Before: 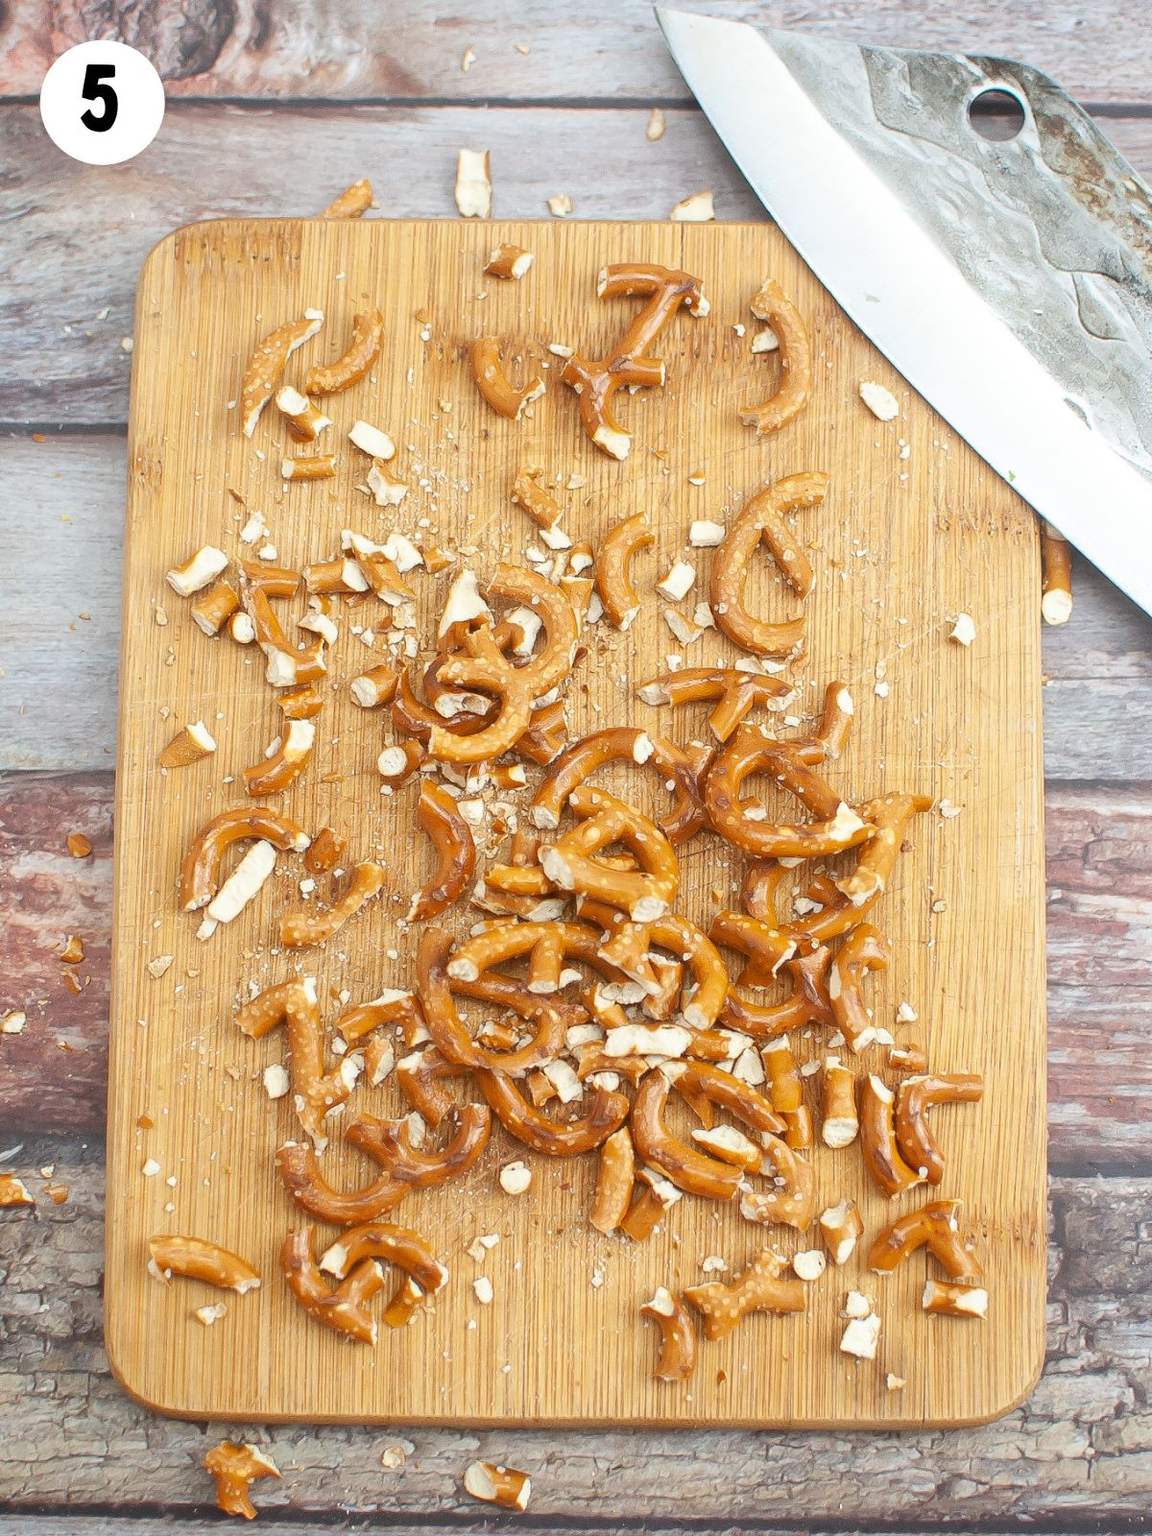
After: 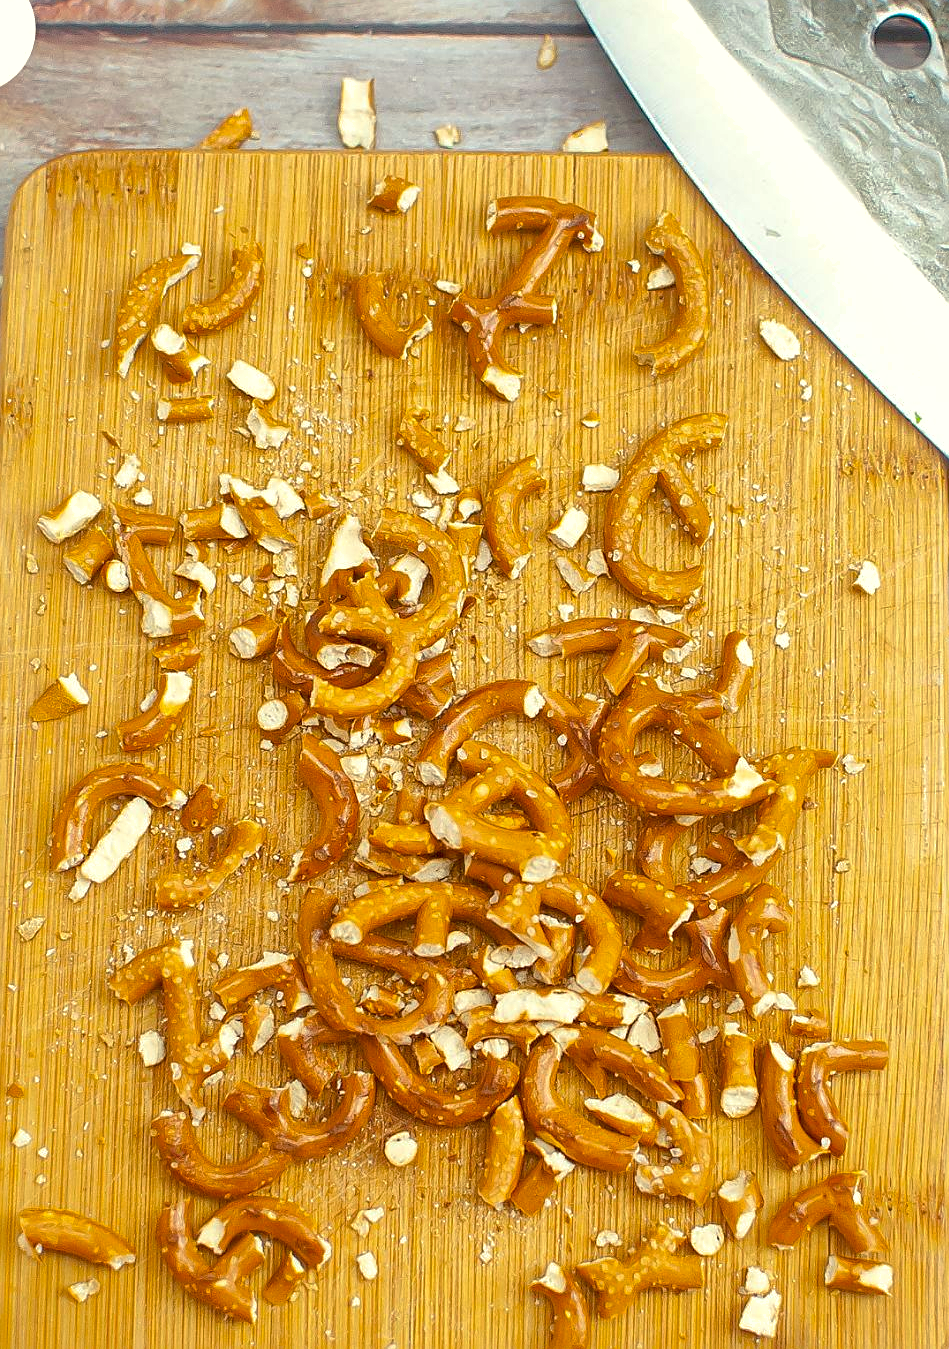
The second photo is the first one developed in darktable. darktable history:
crop: left 11.334%, top 4.927%, right 9.581%, bottom 10.733%
sharpen: on, module defaults
color balance rgb: highlights gain › luminance 6.417%, highlights gain › chroma 2.556%, highlights gain › hue 89.69°, global offset › luminance -0.472%, perceptual saturation grading › global saturation 30.746%
shadows and highlights: on, module defaults
